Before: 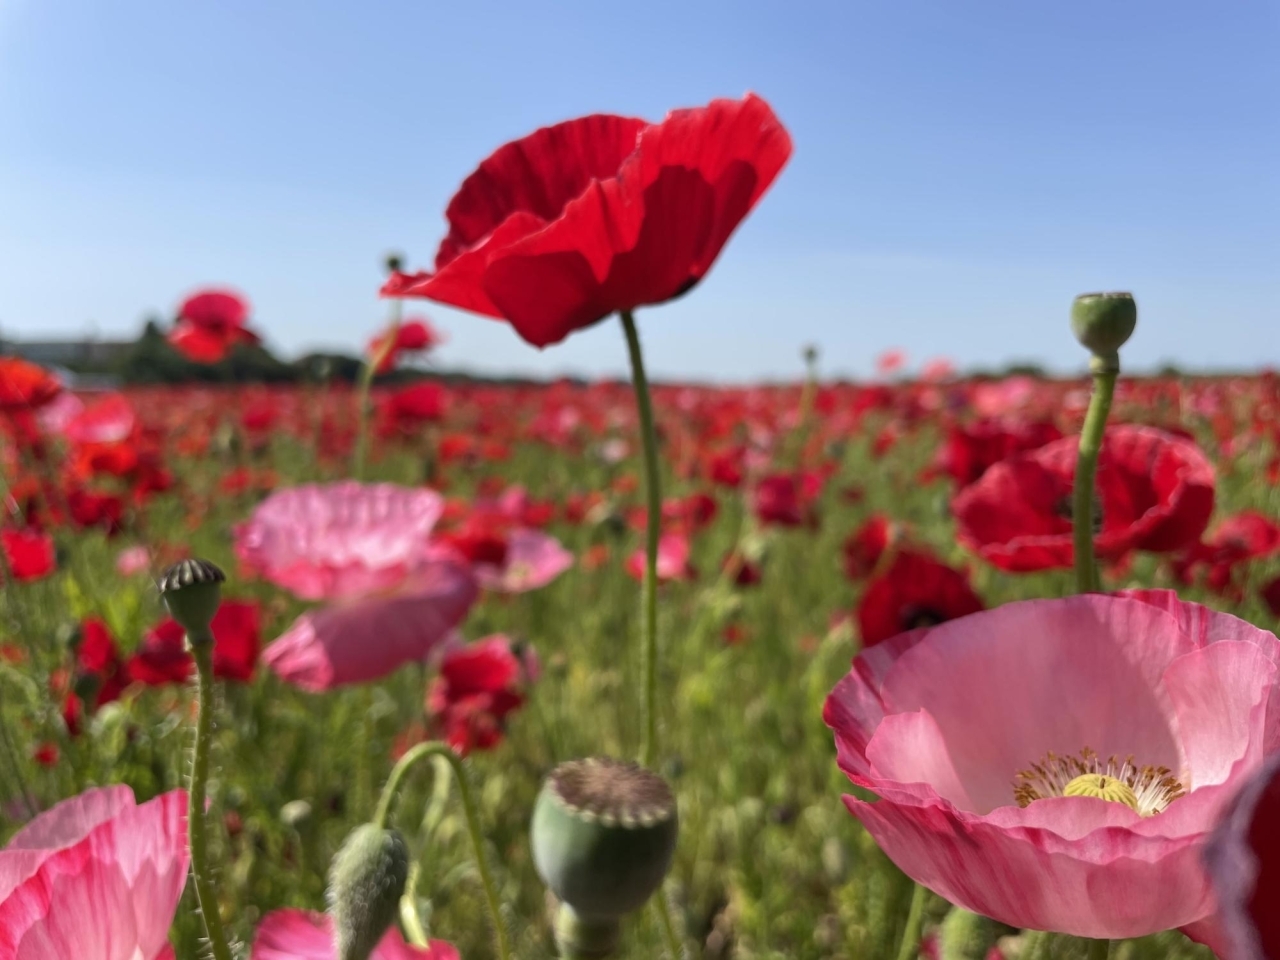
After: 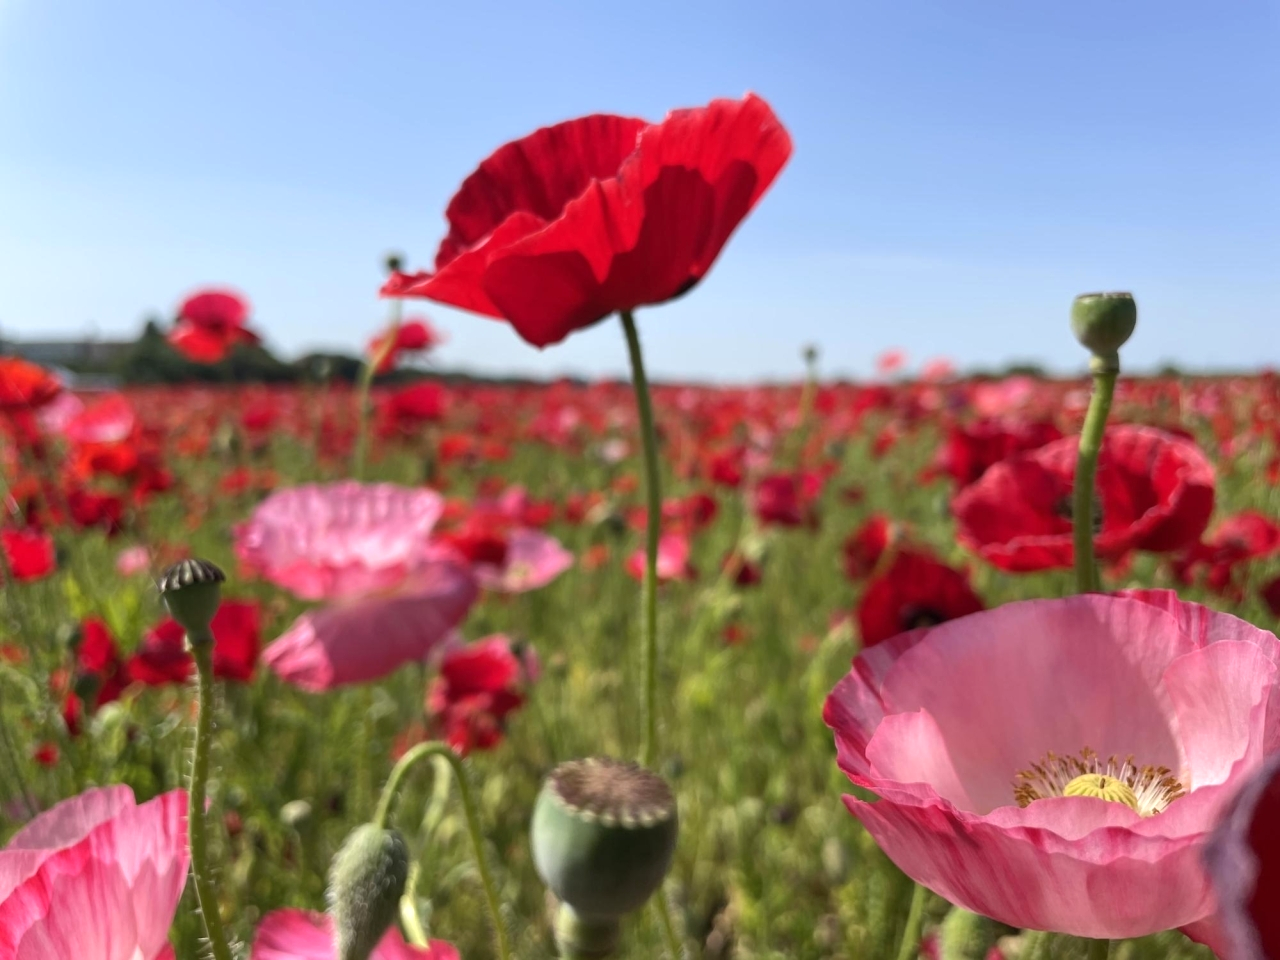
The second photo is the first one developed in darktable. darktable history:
exposure: exposure 0.225 EV, compensate exposure bias true, compensate highlight preservation false
